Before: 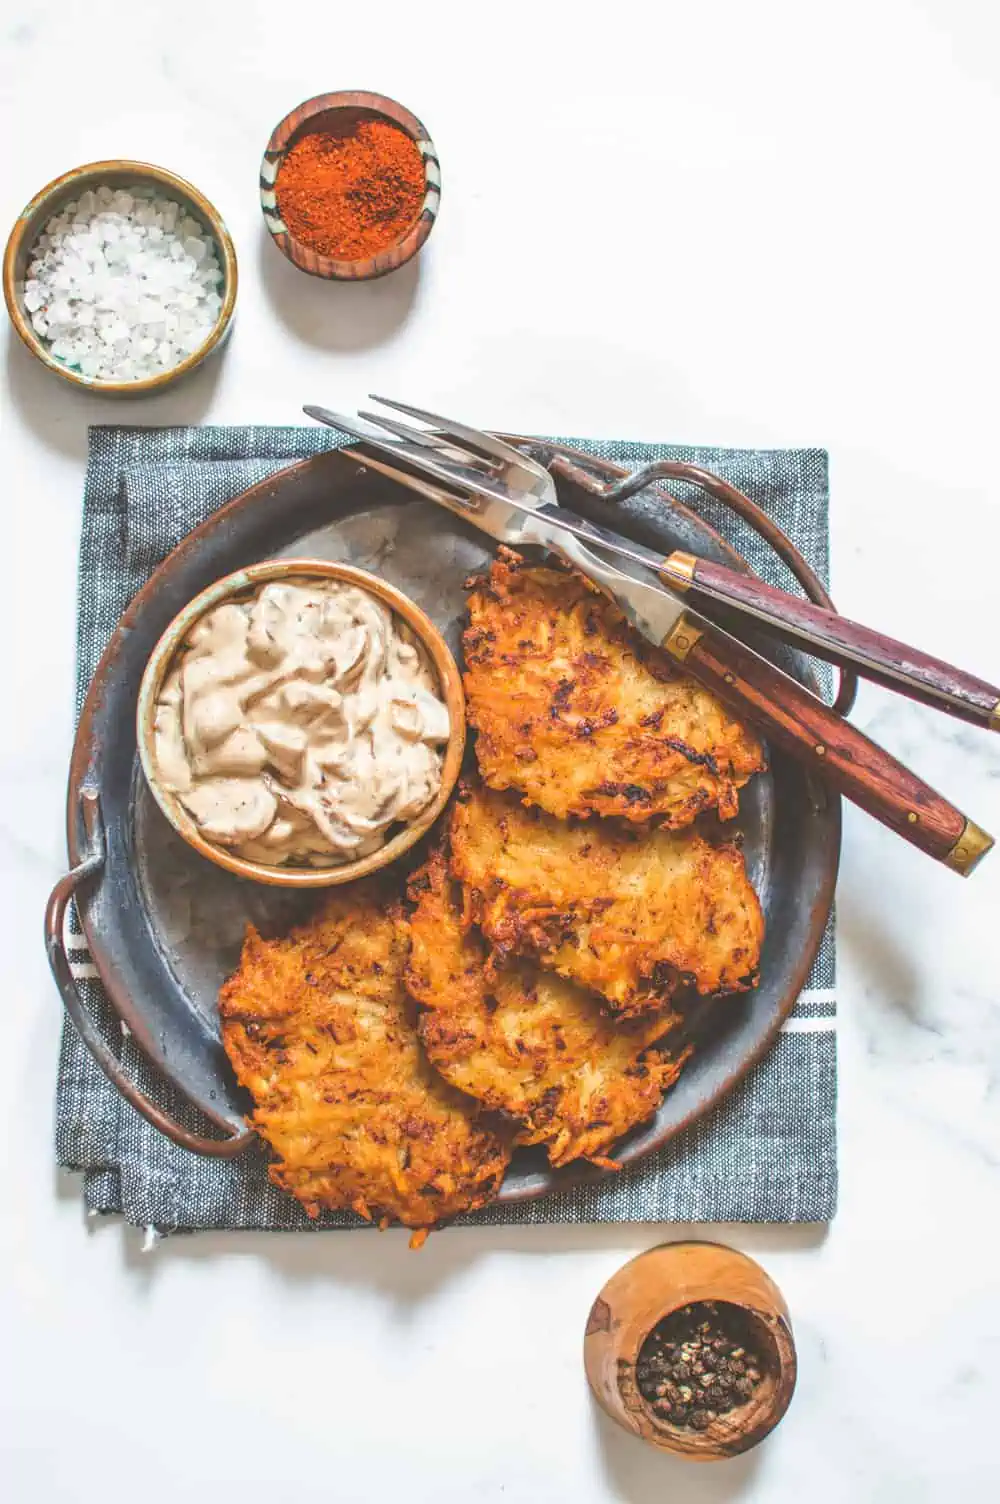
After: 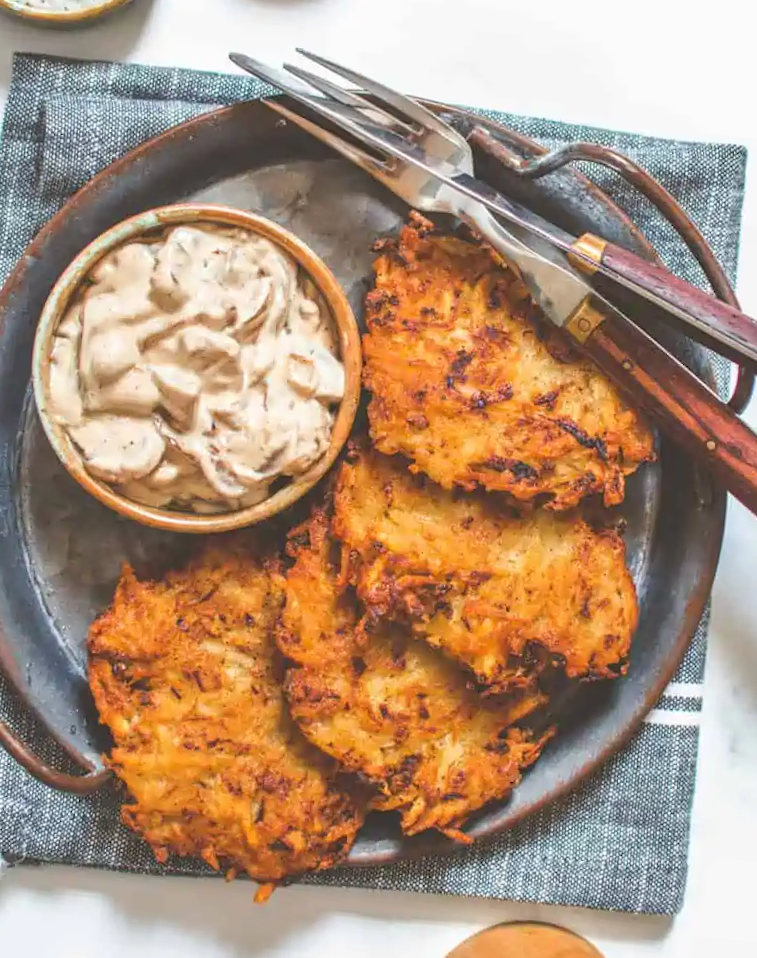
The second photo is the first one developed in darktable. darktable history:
rotate and perspective: rotation 2.17°, automatic cropping off
crop and rotate: angle -3.37°, left 9.79%, top 20.73%, right 12.42%, bottom 11.82%
